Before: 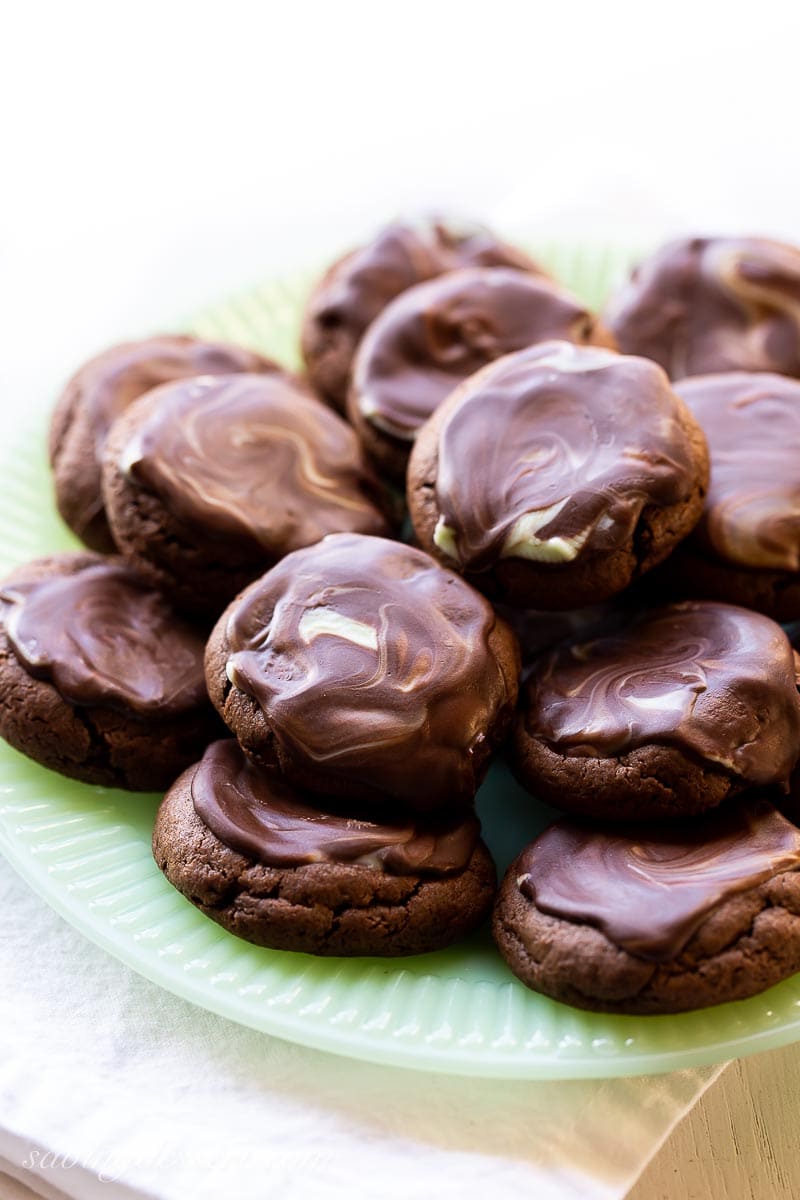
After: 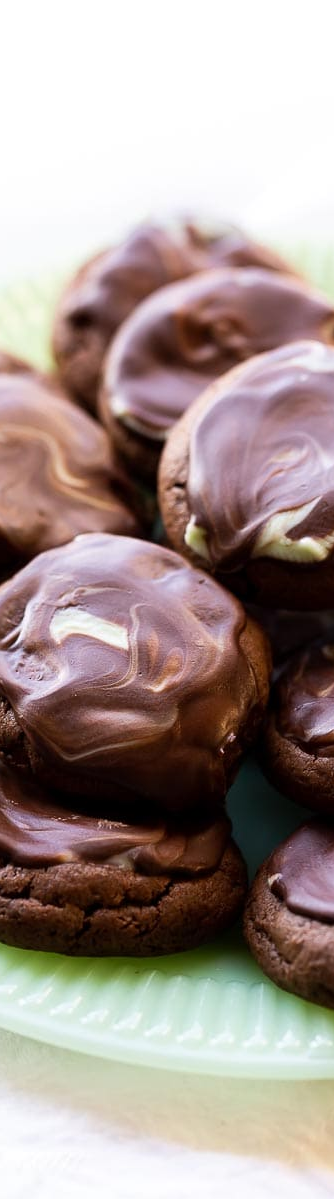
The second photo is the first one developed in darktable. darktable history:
crop: left 31.217%, right 26.929%
